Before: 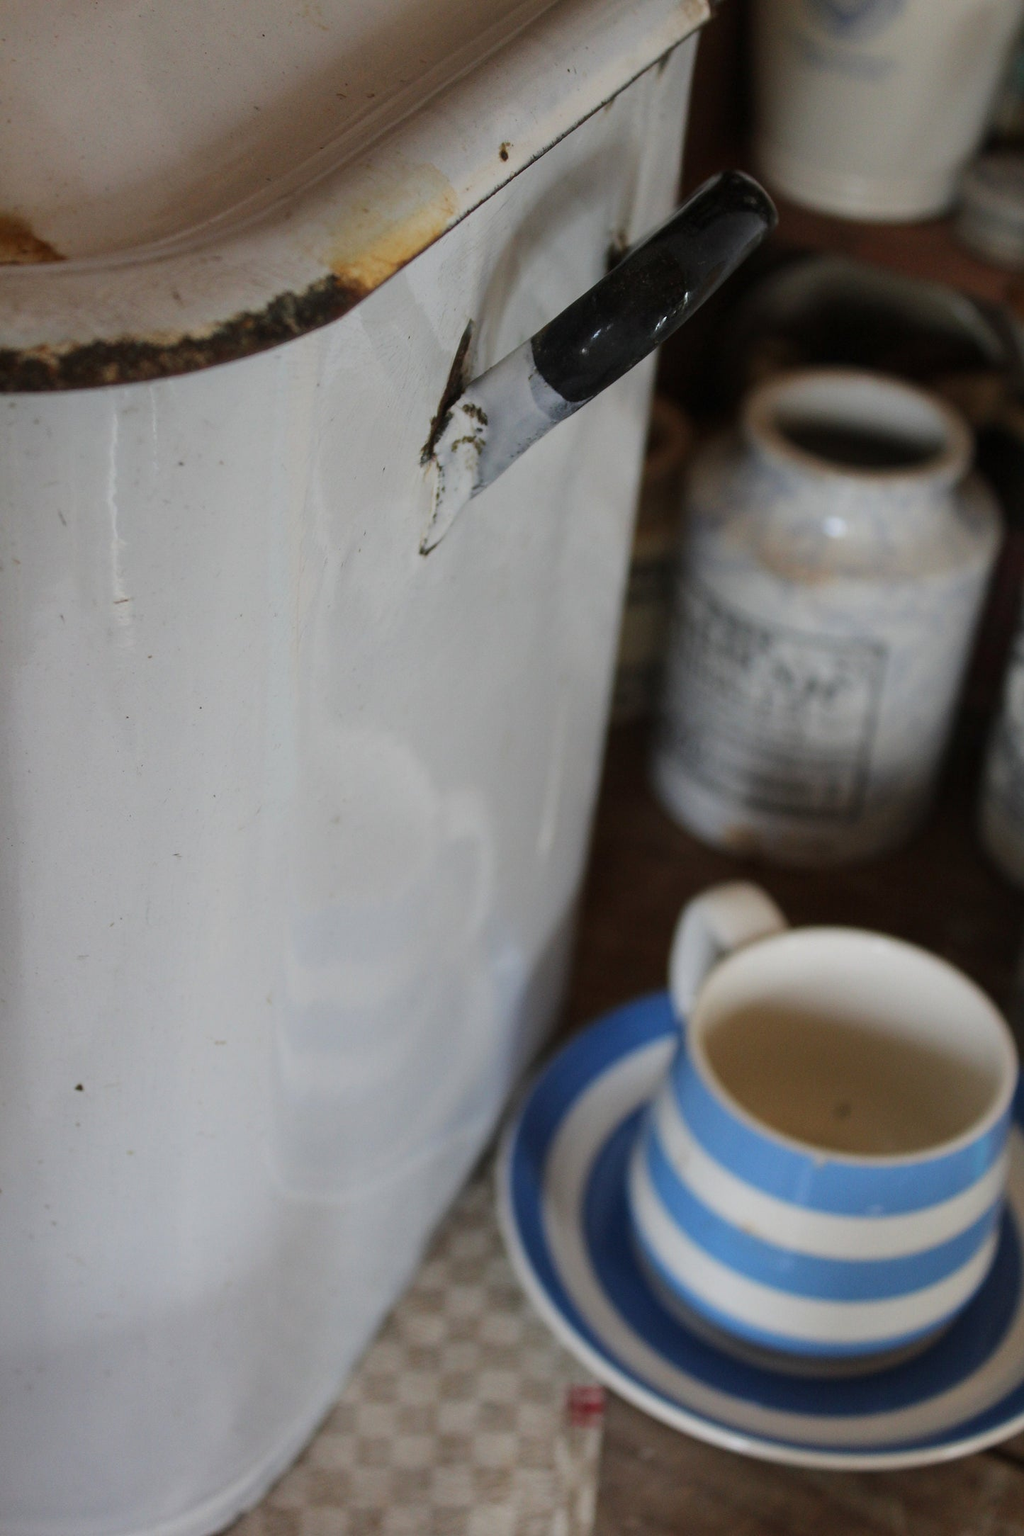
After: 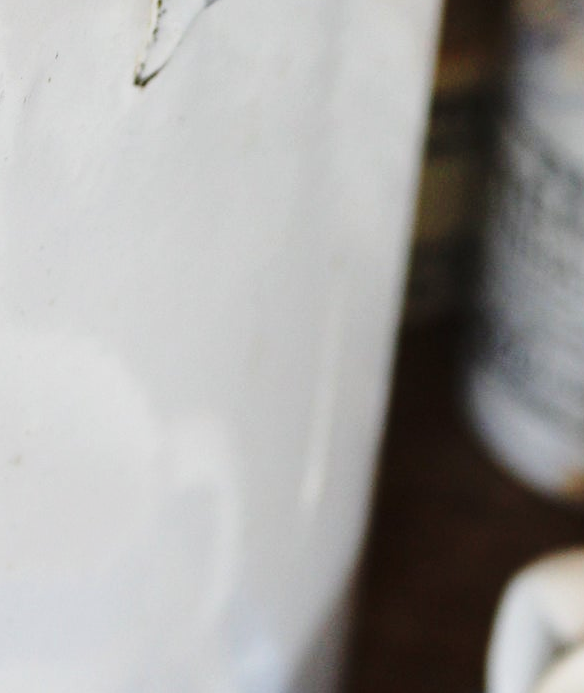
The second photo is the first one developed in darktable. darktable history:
base curve: curves: ch0 [(0, 0) (0.028, 0.03) (0.121, 0.232) (0.46, 0.748) (0.859, 0.968) (1, 1)], preserve colors none
crop: left 31.751%, top 32.172%, right 27.8%, bottom 35.83%
